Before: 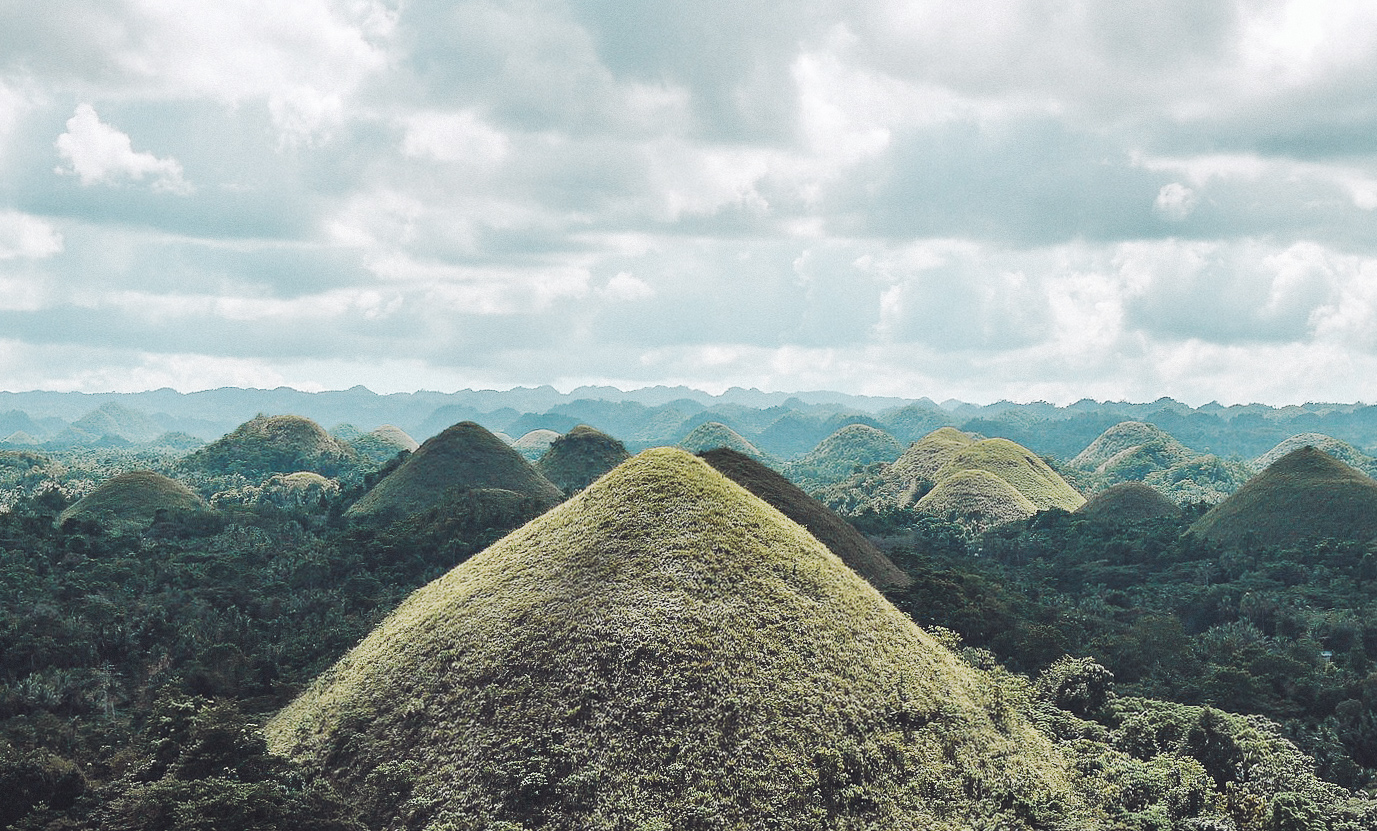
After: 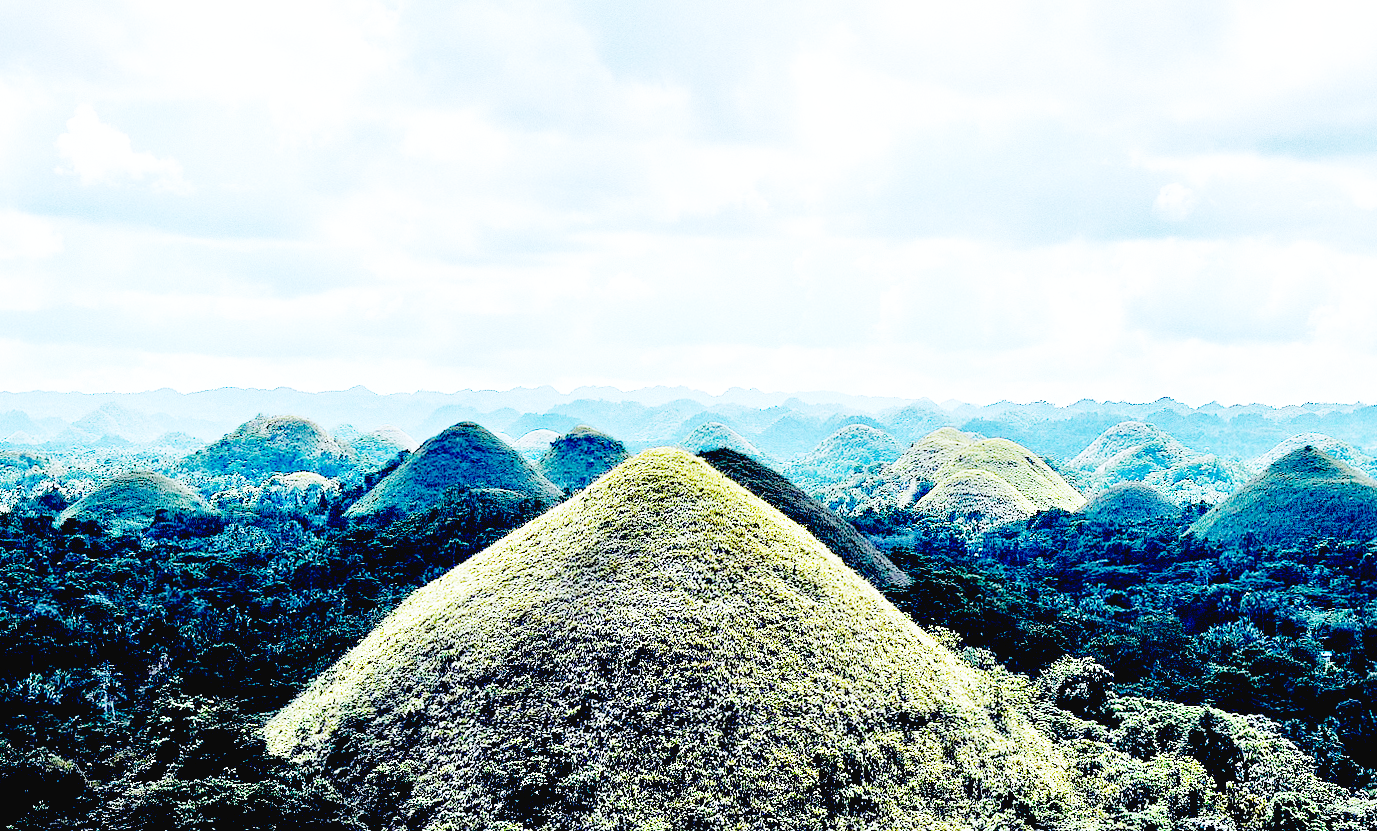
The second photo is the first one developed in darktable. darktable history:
white balance: red 0.931, blue 1.11
exposure: black level correction 0.056, compensate highlight preservation false
base curve: curves: ch0 [(0, 0.003) (0.001, 0.002) (0.006, 0.004) (0.02, 0.022) (0.048, 0.086) (0.094, 0.234) (0.162, 0.431) (0.258, 0.629) (0.385, 0.8) (0.548, 0.918) (0.751, 0.988) (1, 1)], preserve colors none
tone equalizer: -7 EV 0.15 EV, -6 EV 0.6 EV, -5 EV 1.15 EV, -4 EV 1.33 EV, -3 EV 1.15 EV, -2 EV 0.6 EV, -1 EV 0.15 EV, mask exposure compensation -0.5 EV
